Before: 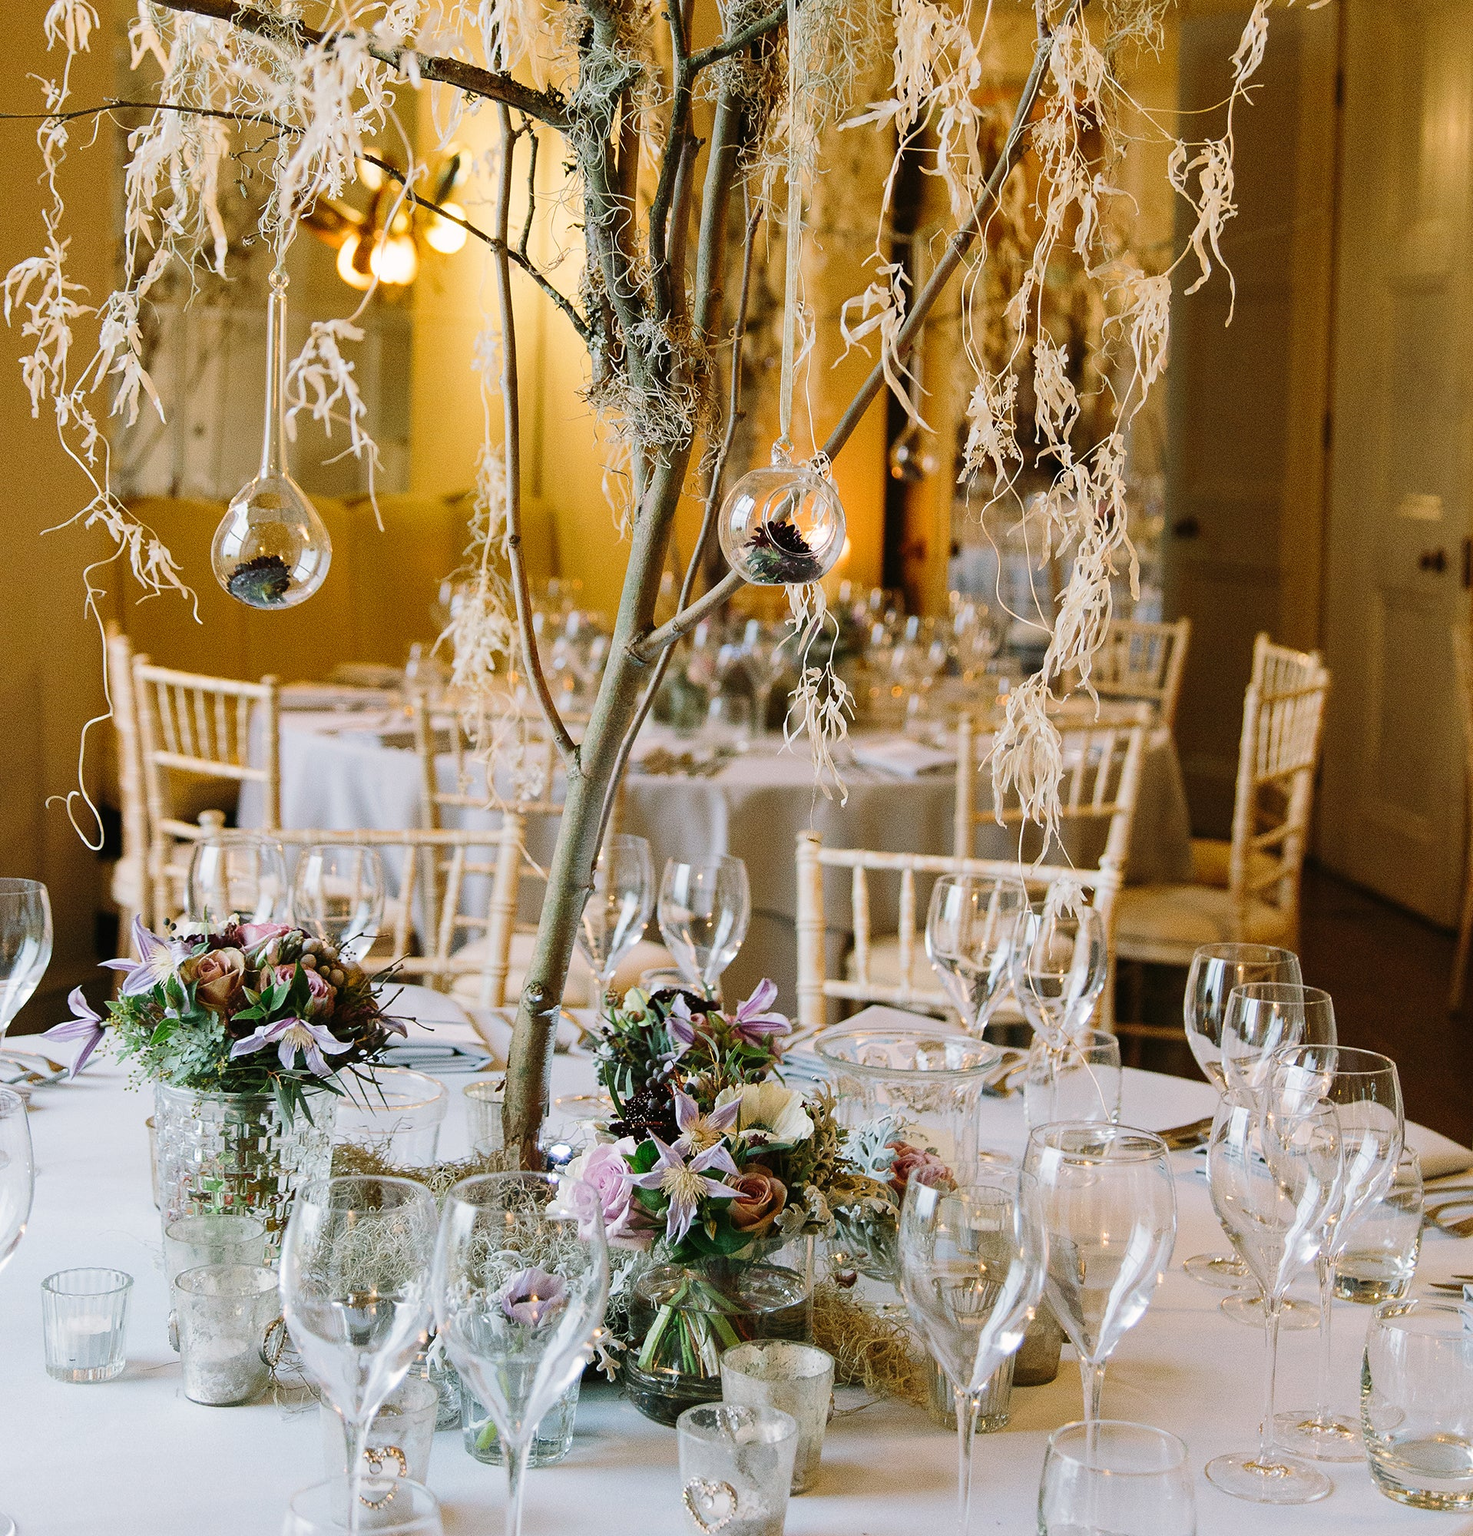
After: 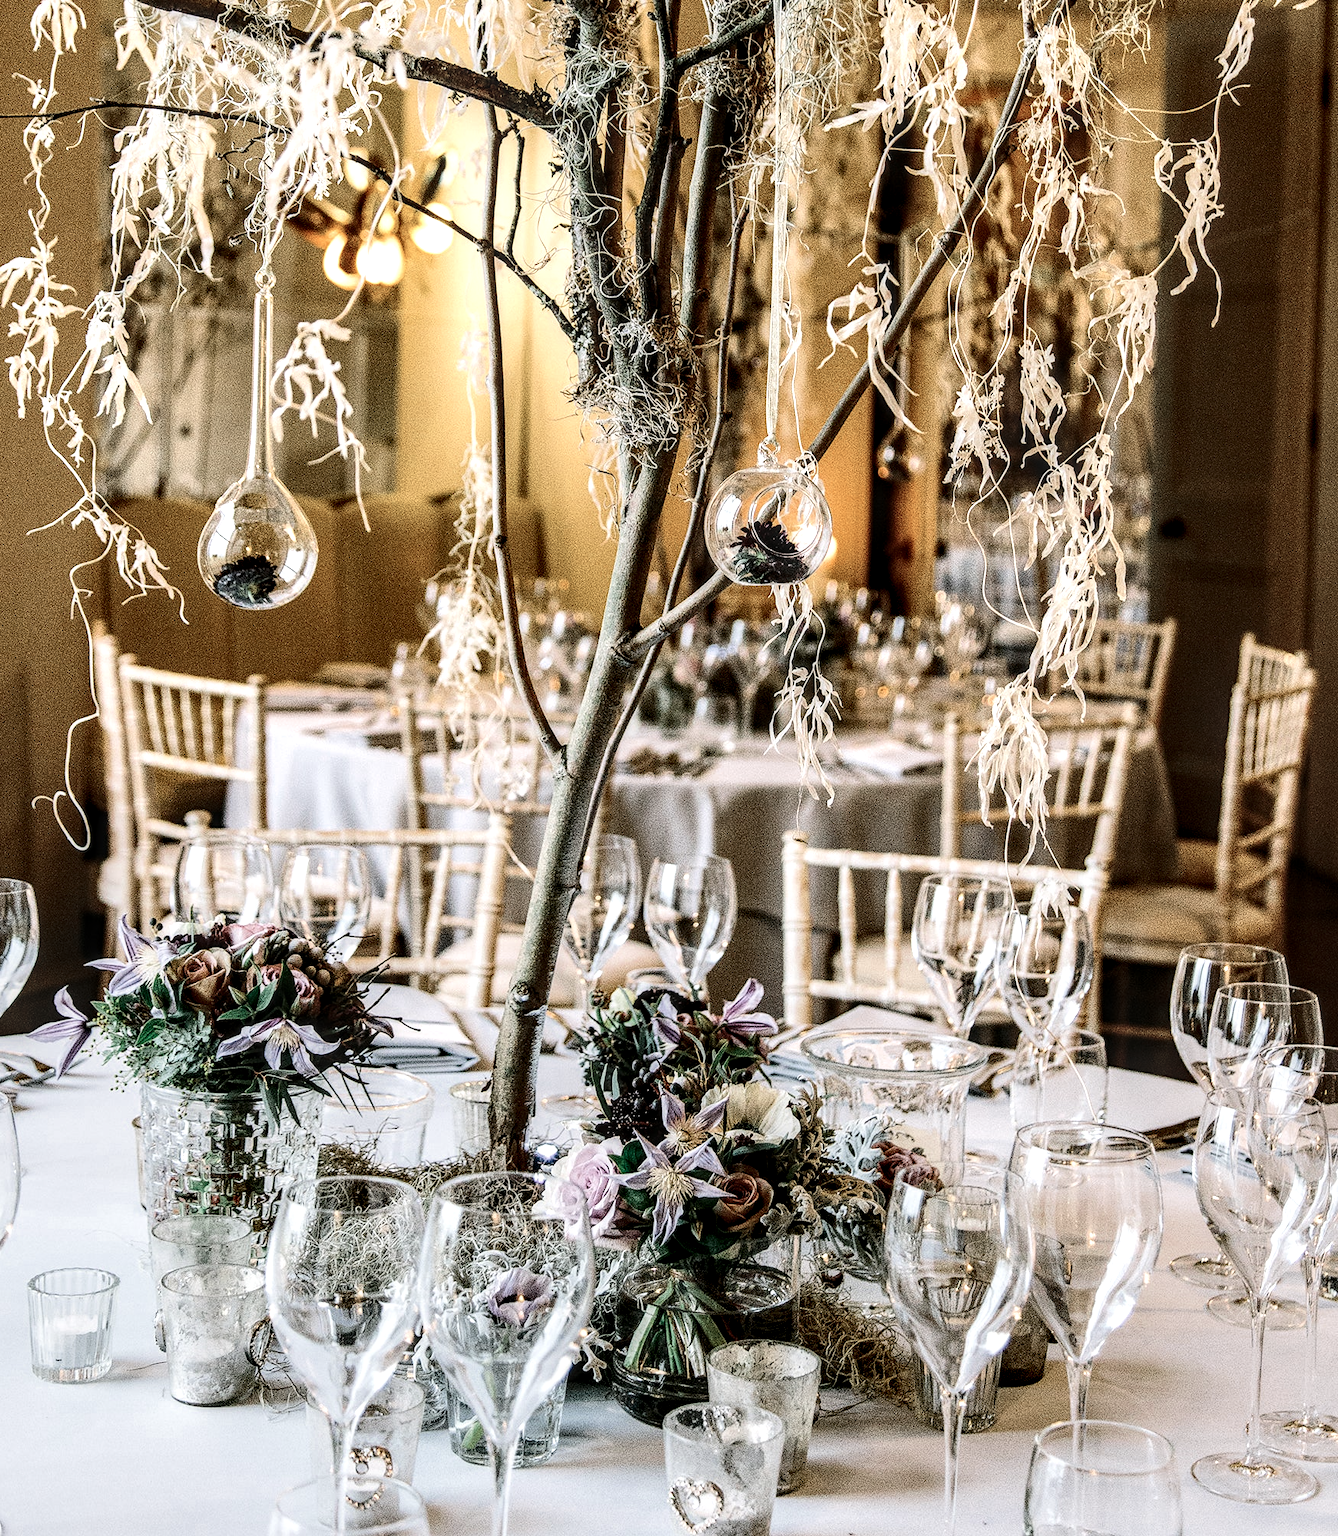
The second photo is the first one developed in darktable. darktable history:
contrast brightness saturation: contrast 0.298
exposure: black level correction -0.022, exposure -0.035 EV, compensate exposure bias true, compensate highlight preservation false
crop and rotate: left 0.945%, right 8.129%
local contrast: highlights 17%, detail 186%
color zones: curves: ch0 [(0, 0.5) (0.125, 0.4) (0.25, 0.5) (0.375, 0.4) (0.5, 0.4) (0.625, 0.35) (0.75, 0.35) (0.875, 0.5)]; ch1 [(0, 0.35) (0.125, 0.45) (0.25, 0.35) (0.375, 0.35) (0.5, 0.35) (0.625, 0.35) (0.75, 0.45) (0.875, 0.35)]; ch2 [(0, 0.6) (0.125, 0.5) (0.25, 0.5) (0.375, 0.6) (0.5, 0.6) (0.625, 0.5) (0.75, 0.5) (0.875, 0.5)]
